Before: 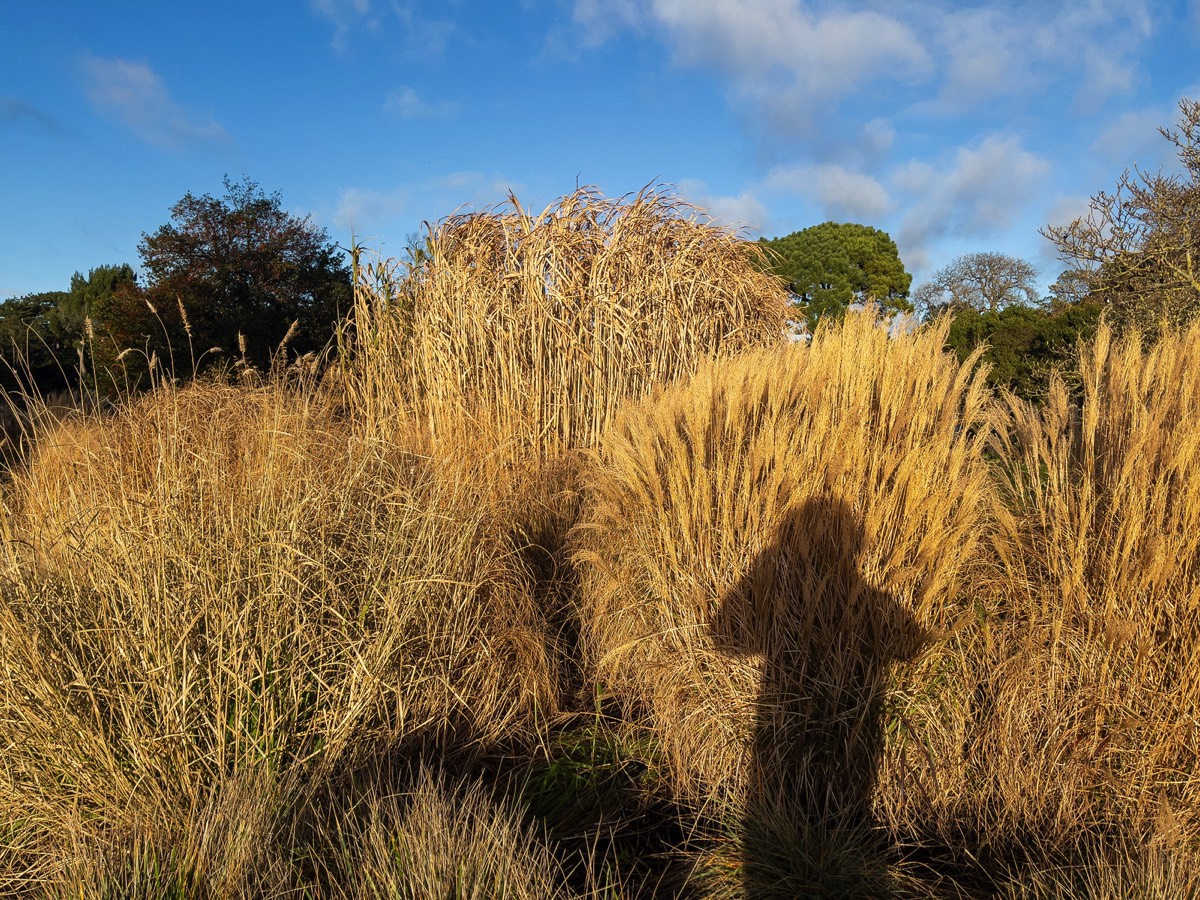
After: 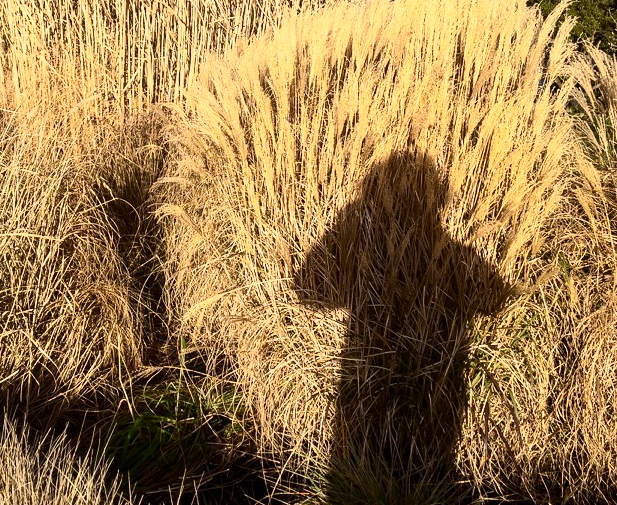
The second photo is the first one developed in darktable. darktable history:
crop: left 34.744%, top 38.446%, right 13.798%, bottom 5.406%
contrast brightness saturation: contrast 0.383, brightness 0.1
